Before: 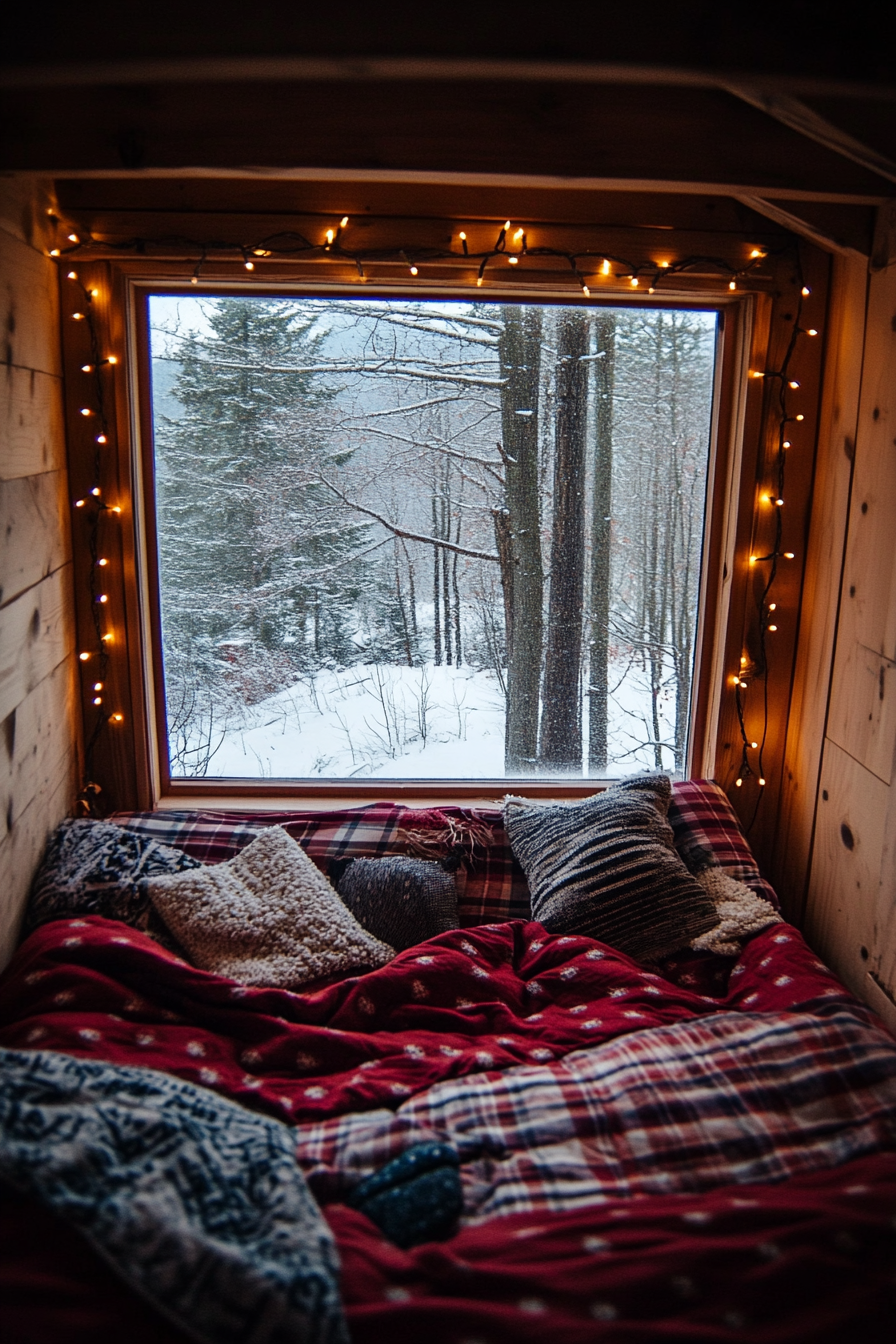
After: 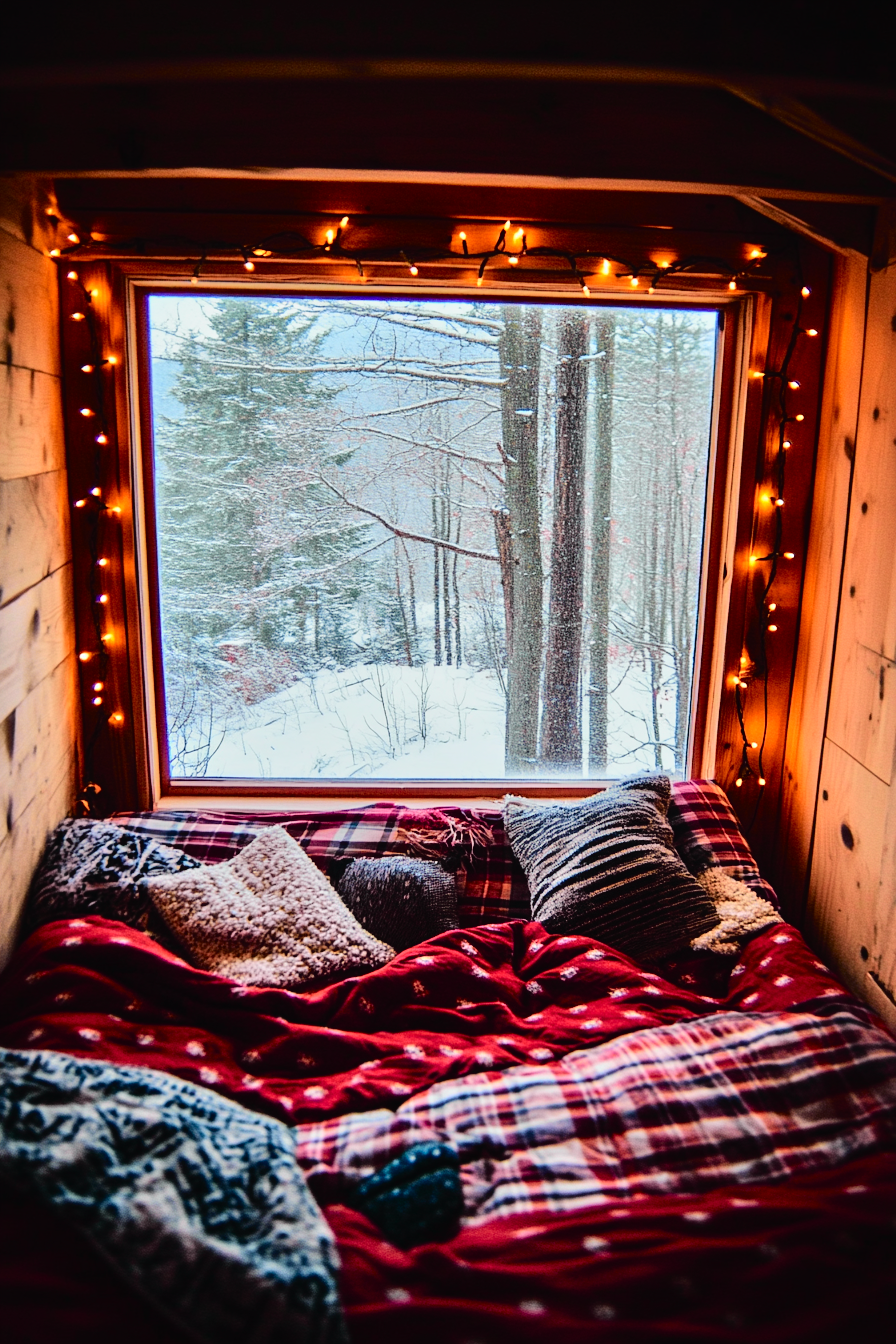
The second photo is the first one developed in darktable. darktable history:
tone curve: curves: ch0 [(0, 0.014) (0.12, 0.096) (0.386, 0.49) (0.54, 0.684) (0.751, 0.855) (0.89, 0.943) (0.998, 0.989)]; ch1 [(0, 0) (0.133, 0.099) (0.437, 0.41) (0.5, 0.5) (0.517, 0.536) (0.548, 0.575) (0.582, 0.631) (0.627, 0.688) (0.836, 0.868) (1, 1)]; ch2 [(0, 0) (0.374, 0.341) (0.456, 0.443) (0.478, 0.49) (0.501, 0.5) (0.528, 0.538) (0.55, 0.6) (0.572, 0.63) (0.702, 0.765) (1, 1)], color space Lab, independent channels, preserve colors none
exposure: exposure -0.492 EV, compensate highlight preservation false
tone equalizer: -7 EV 0.15 EV, -6 EV 0.6 EV, -5 EV 1.15 EV, -4 EV 1.33 EV, -3 EV 1.15 EV, -2 EV 0.6 EV, -1 EV 0.15 EV, mask exposure compensation -0.5 EV
